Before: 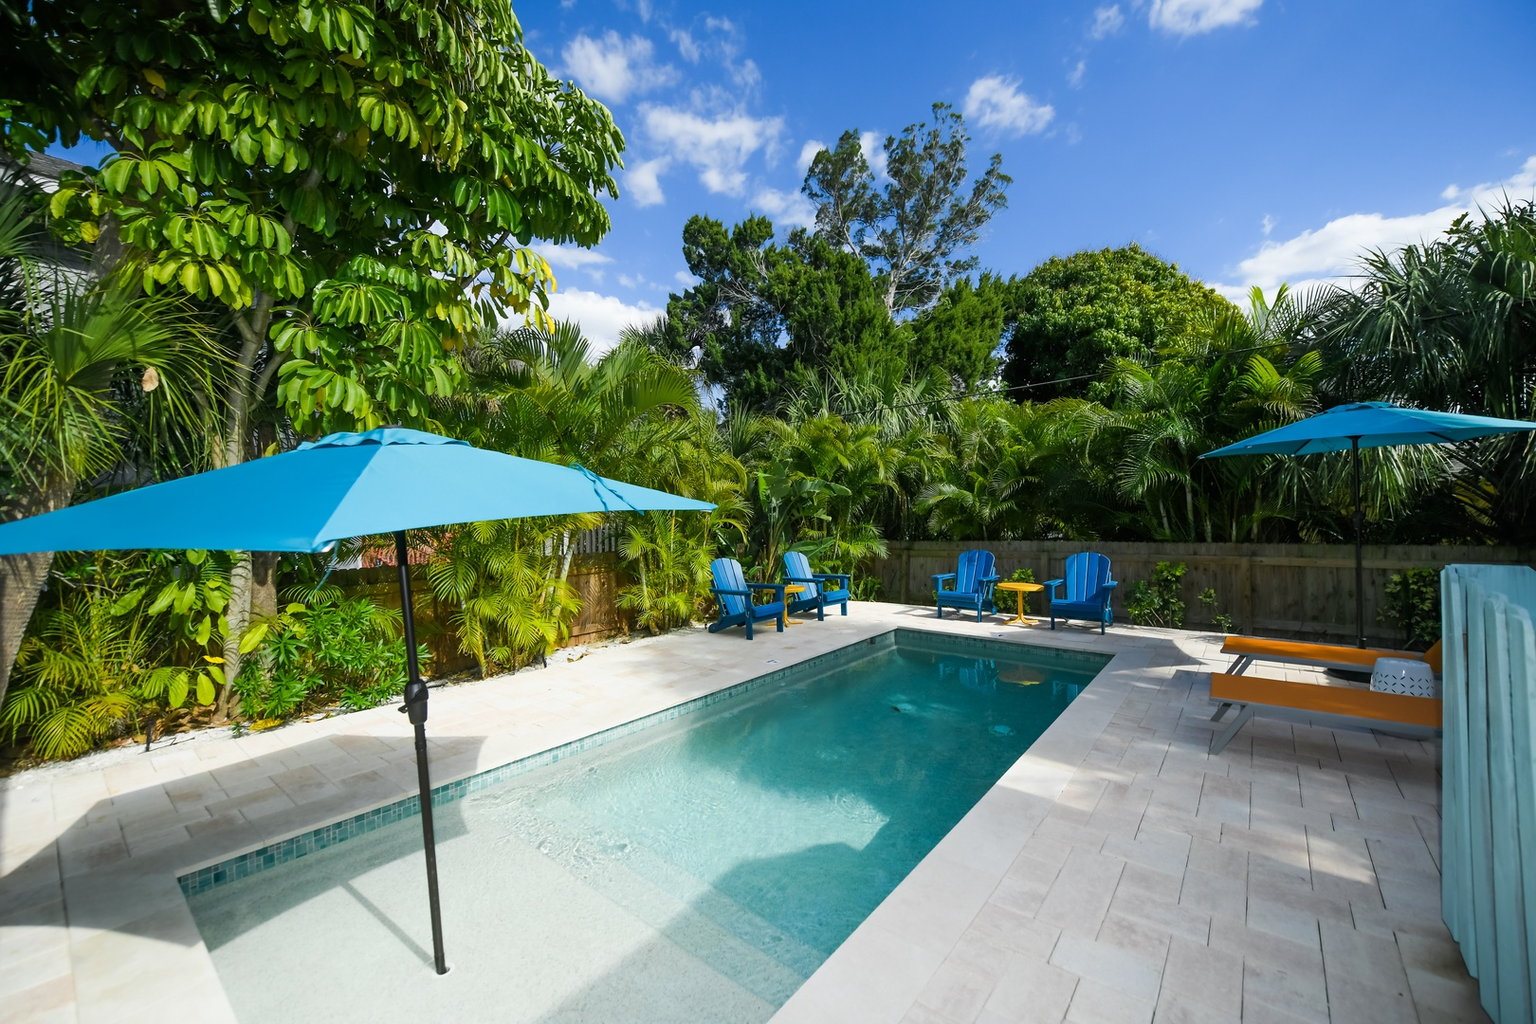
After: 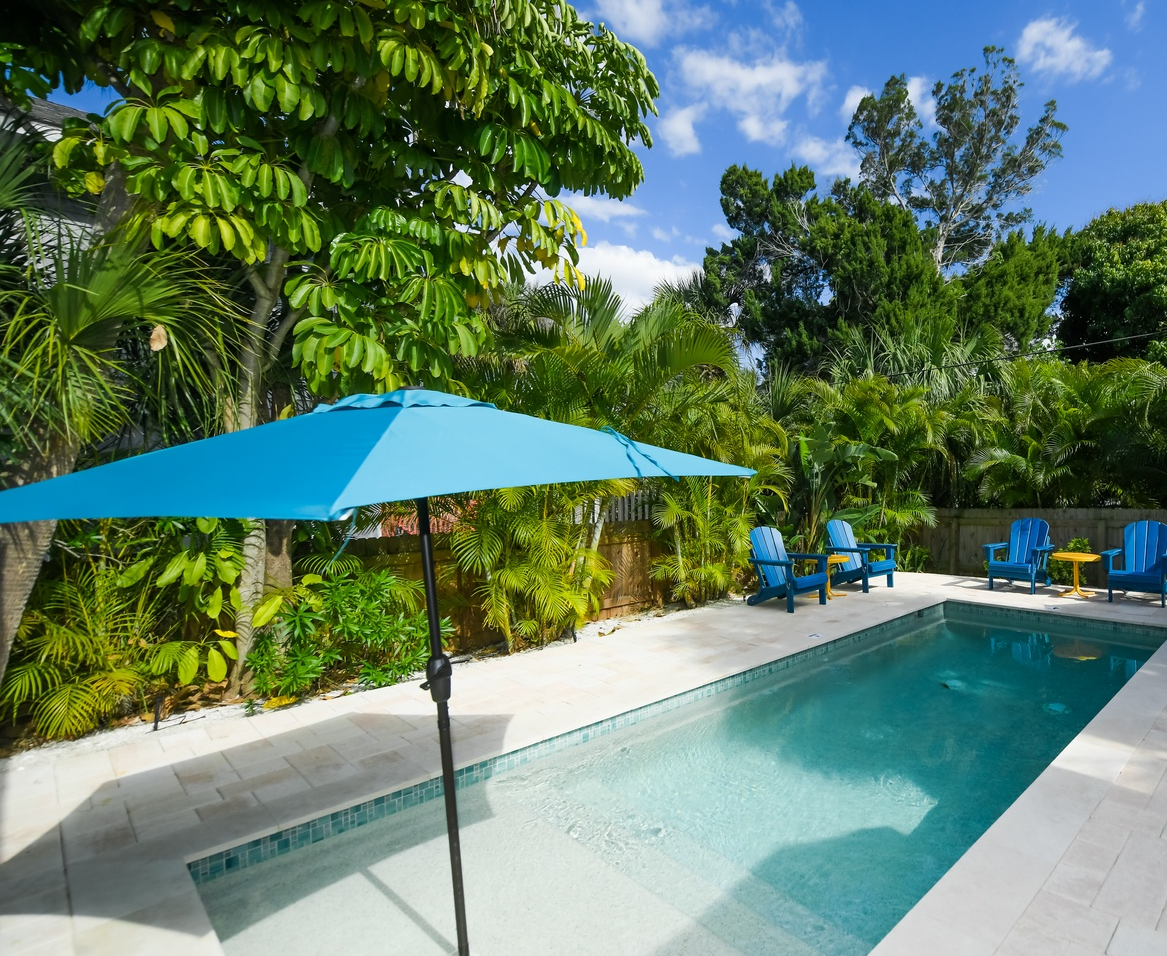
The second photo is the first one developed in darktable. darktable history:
crop: top 5.758%, right 27.907%, bottom 5.703%
